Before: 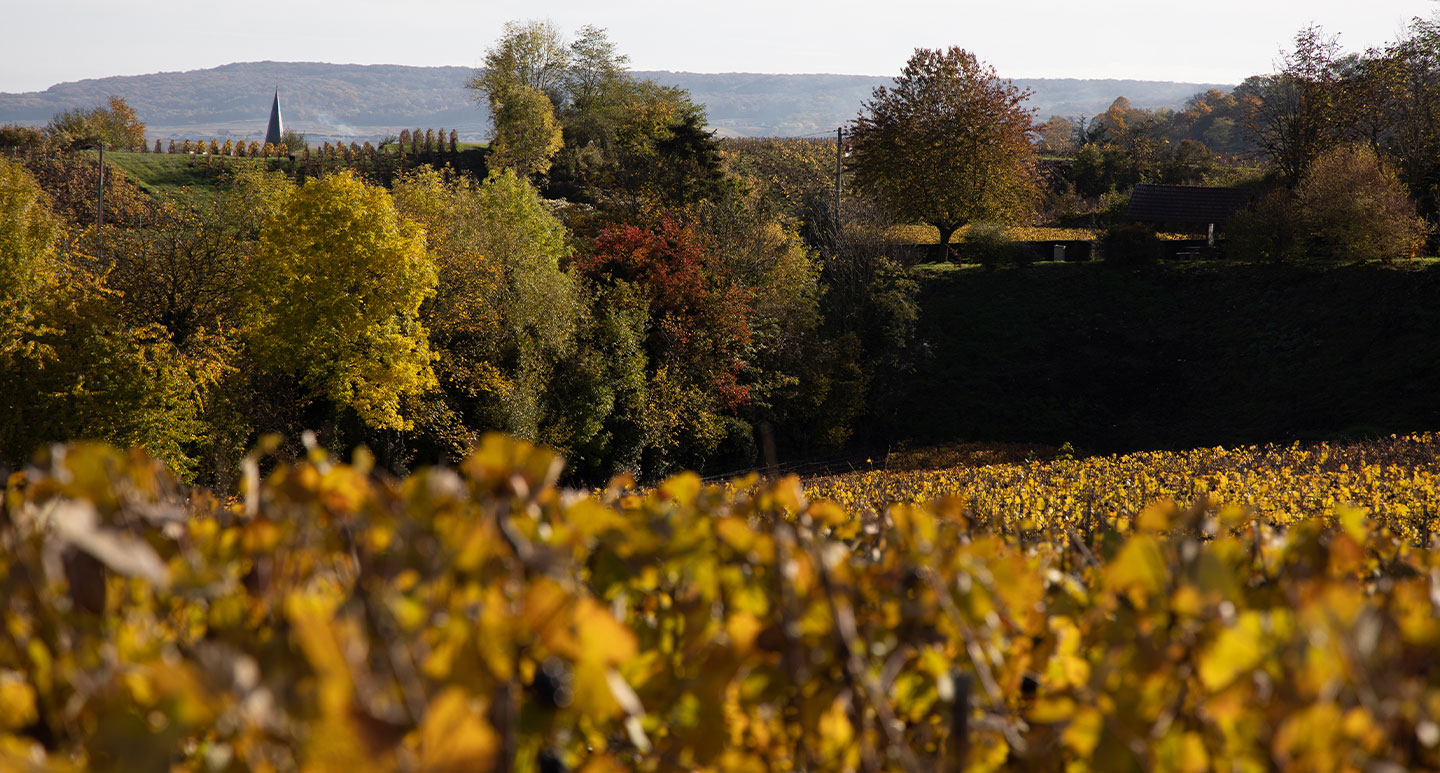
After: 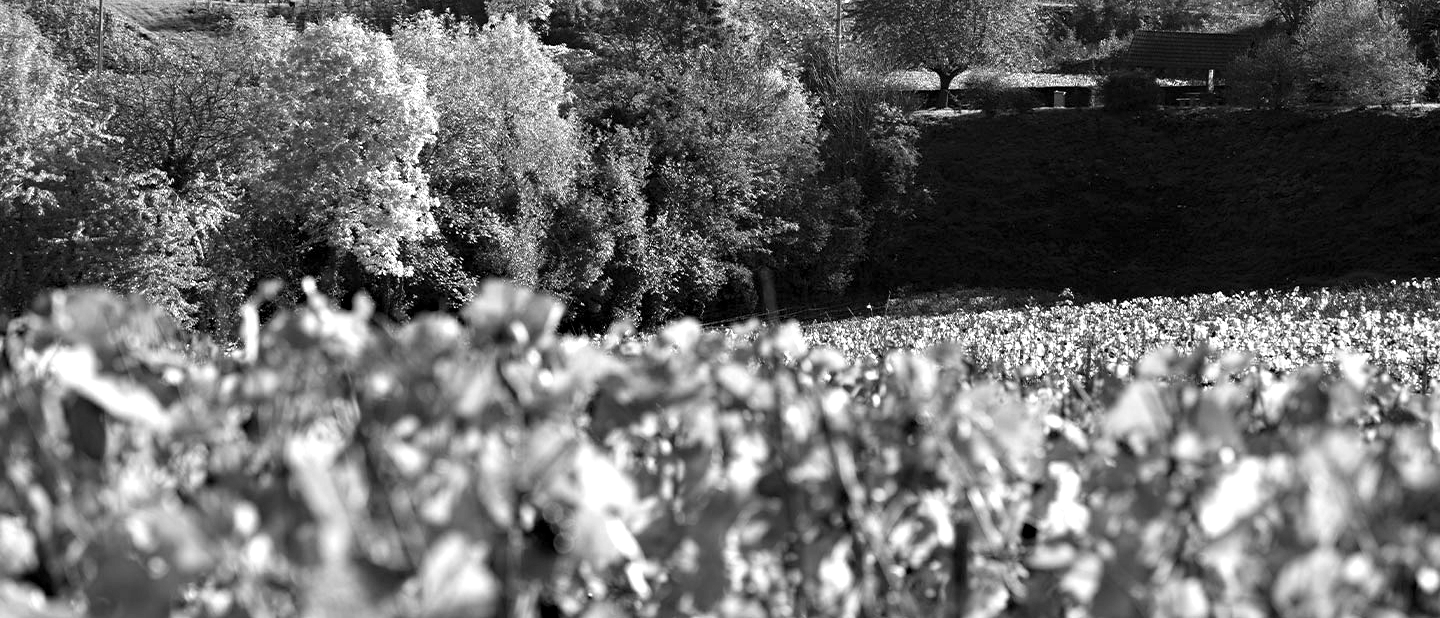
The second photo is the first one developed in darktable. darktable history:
haze removal: compatibility mode true, adaptive false
crop and rotate: top 19.998%
exposure: black level correction 0.001, exposure 1.646 EV, compensate exposure bias true, compensate highlight preservation false
monochrome: on, module defaults
contrast brightness saturation: contrast 0.09, saturation 0.28
